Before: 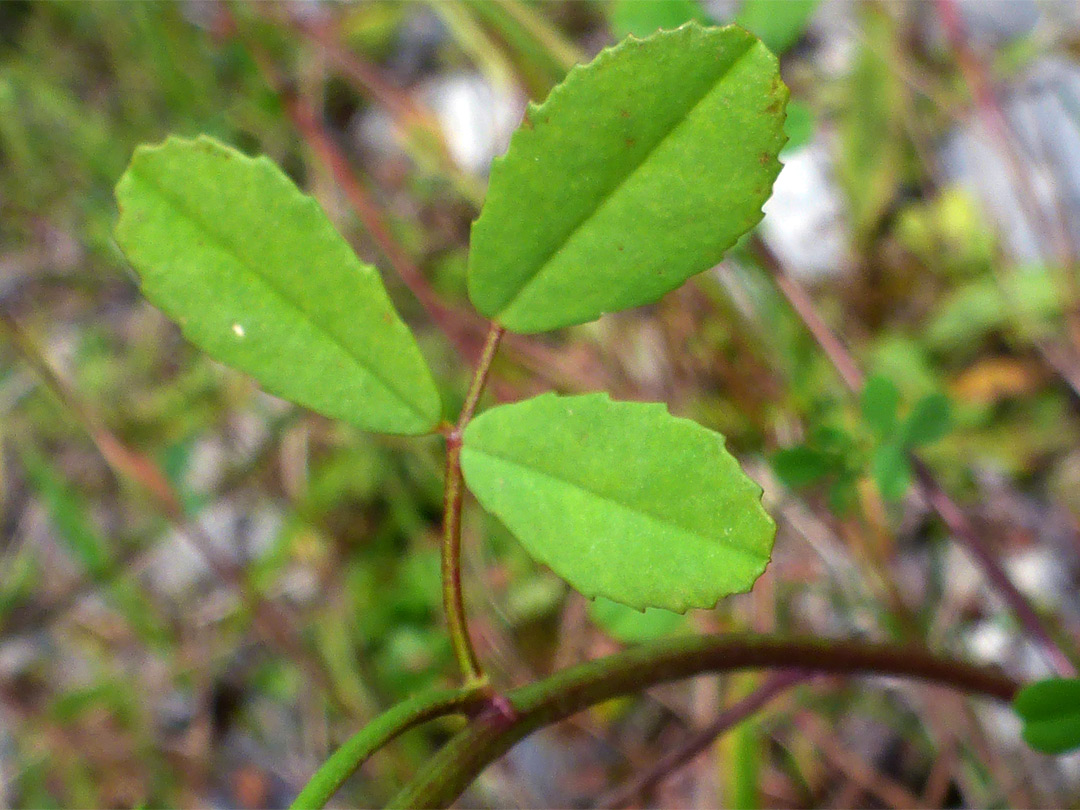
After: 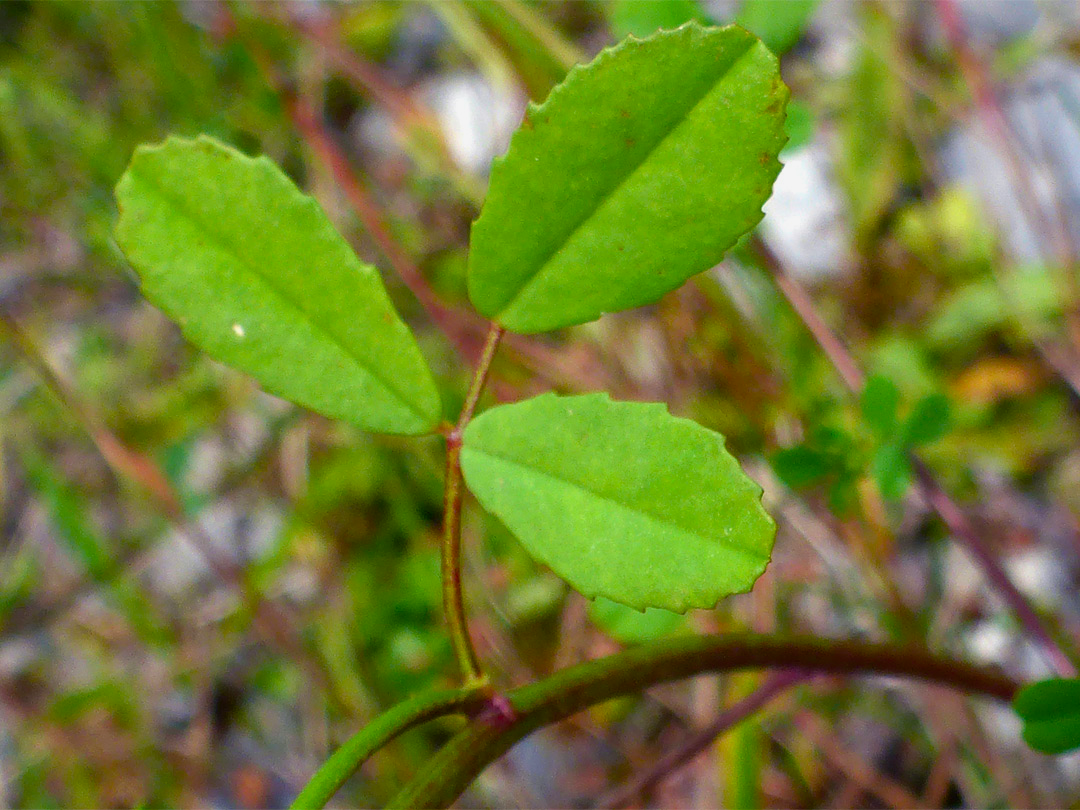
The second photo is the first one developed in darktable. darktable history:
color balance rgb: shadows lift › chroma 1.024%, shadows lift › hue 214.87°, perceptual saturation grading › global saturation 20%, perceptual saturation grading › highlights -25.319%, perceptual saturation grading › shadows 24.377%, global vibrance 20%
tone equalizer: edges refinement/feathering 500, mask exposure compensation -1.57 EV, preserve details no
exposure: exposure -0.158 EV, compensate highlight preservation false
